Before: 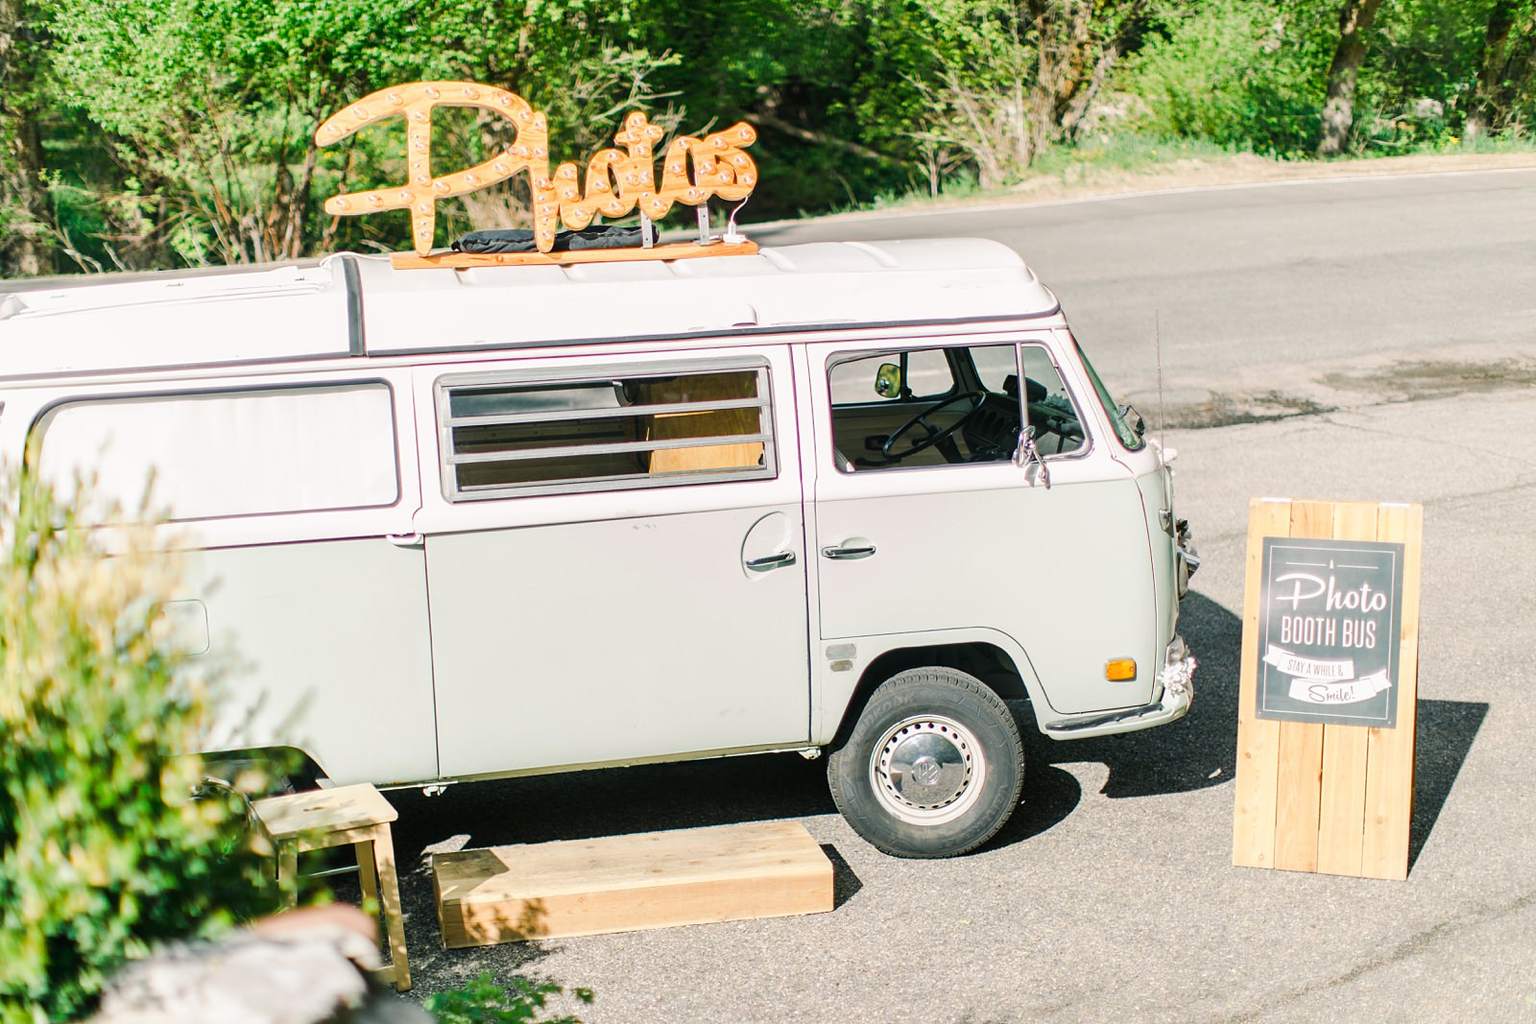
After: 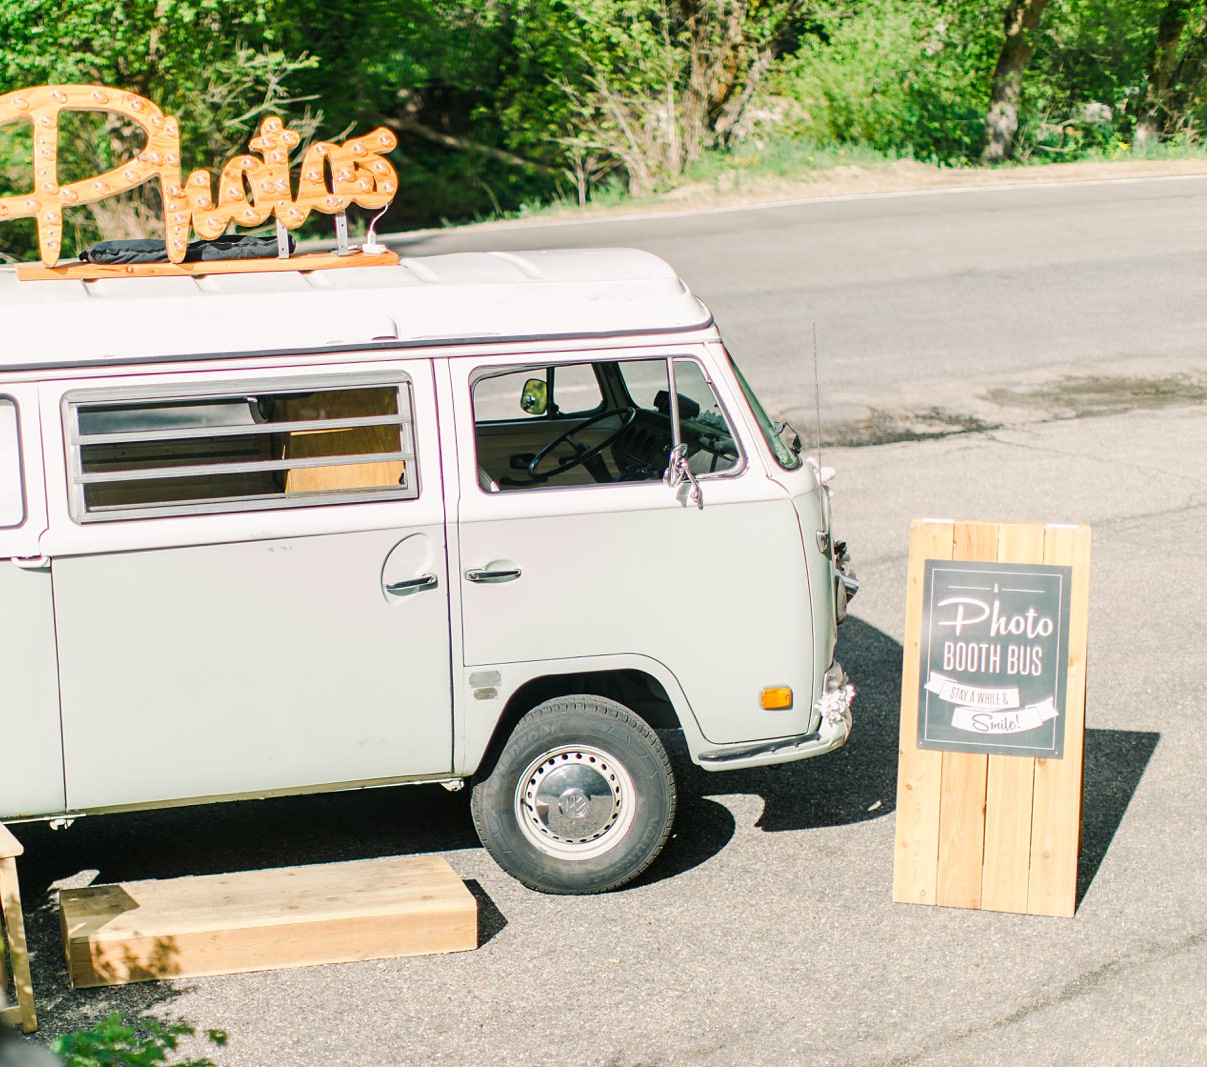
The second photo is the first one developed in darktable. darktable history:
crop and rotate: left 24.518%
